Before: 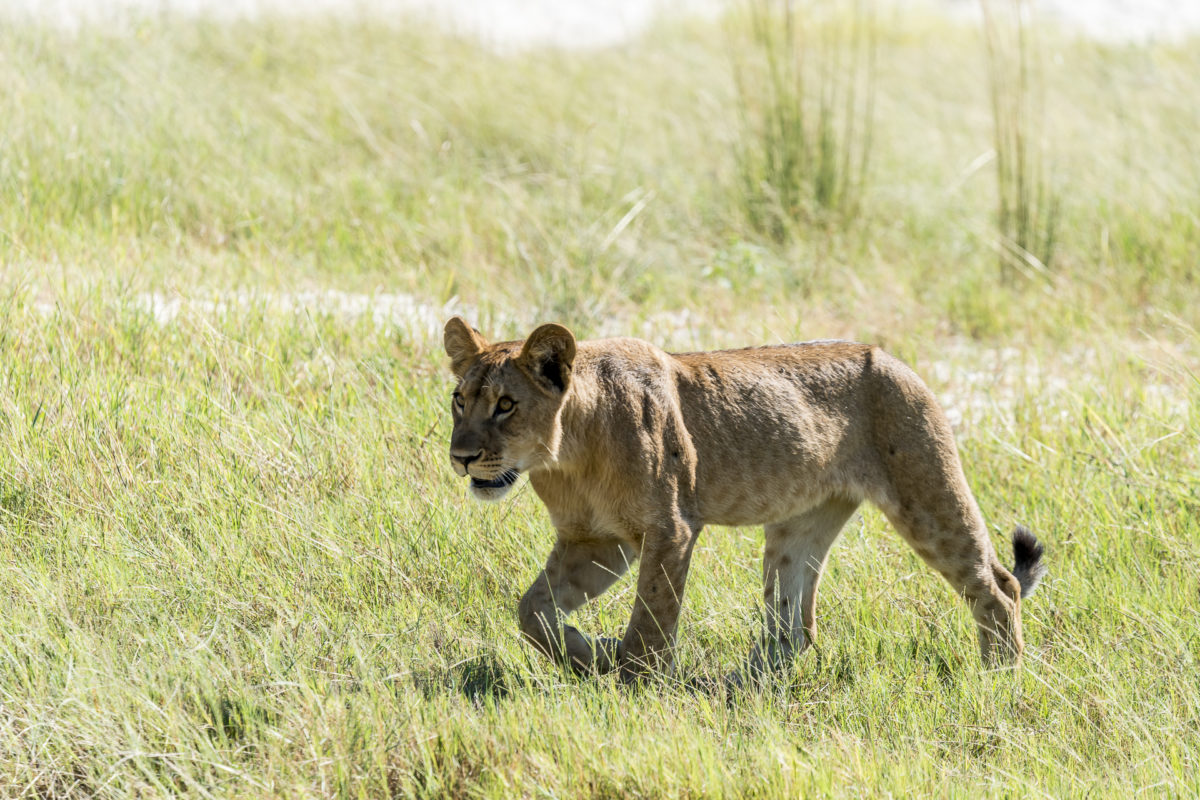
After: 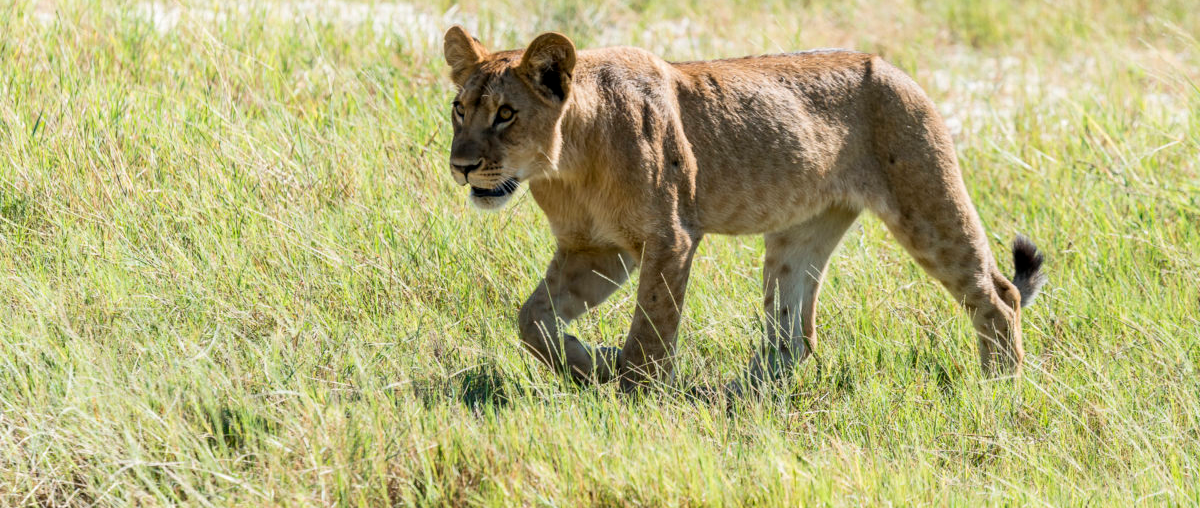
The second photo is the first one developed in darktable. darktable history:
crop and rotate: top 36.498%
